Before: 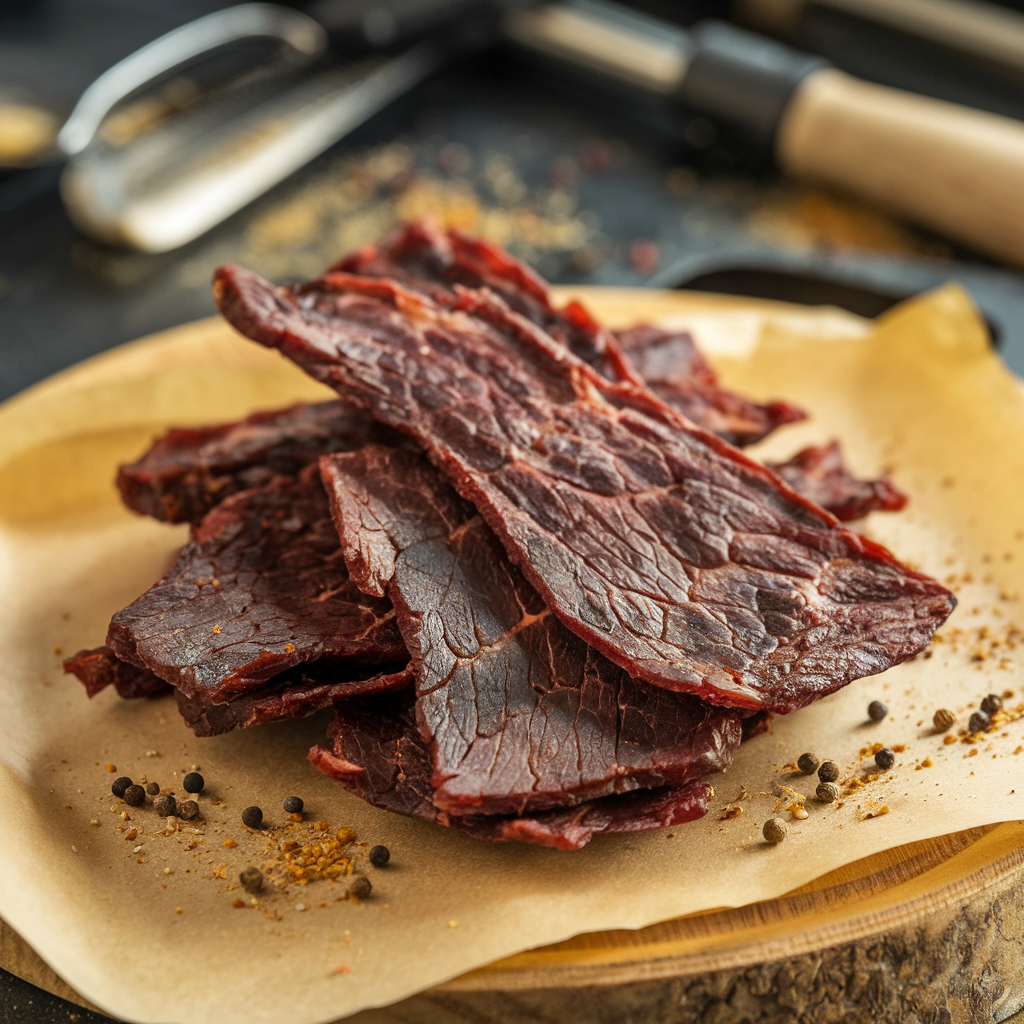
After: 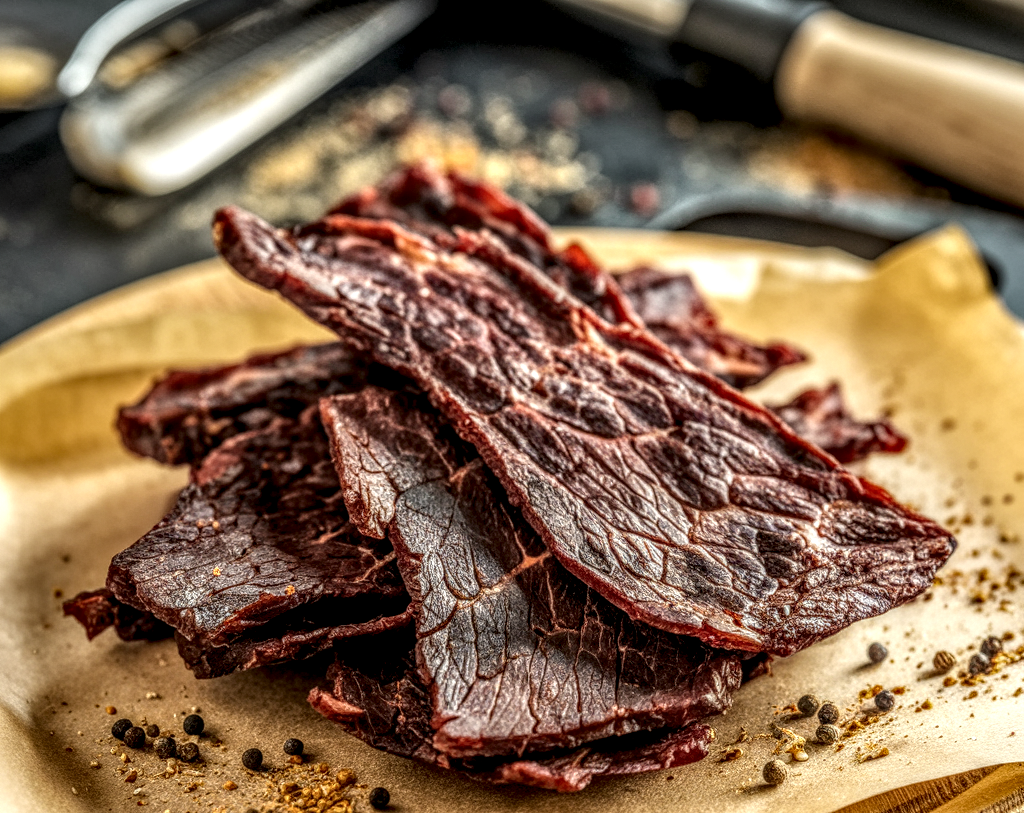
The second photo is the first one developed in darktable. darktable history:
local contrast: highlights 0%, shadows 0%, detail 300%, midtone range 0.3
crop and rotate: top 5.667%, bottom 14.937%
